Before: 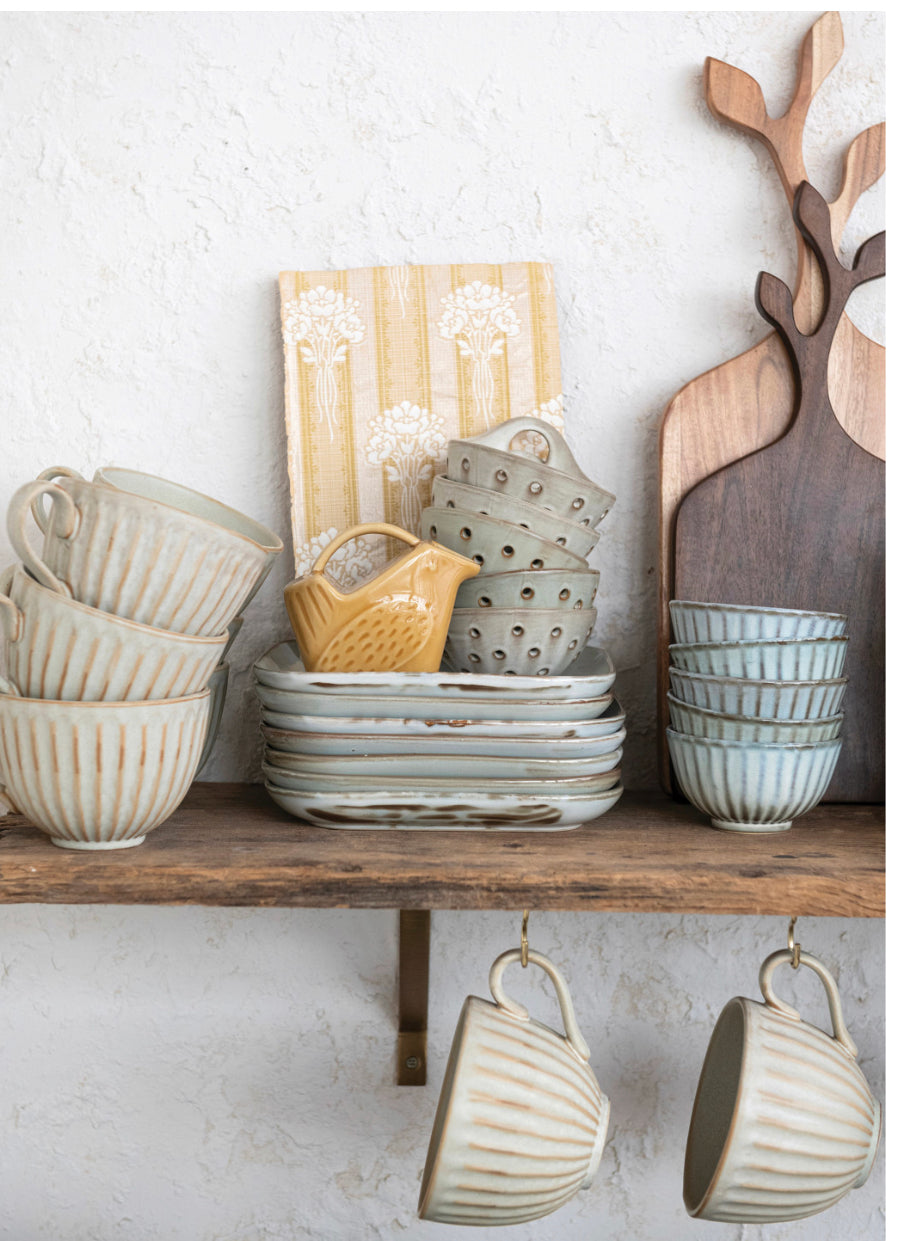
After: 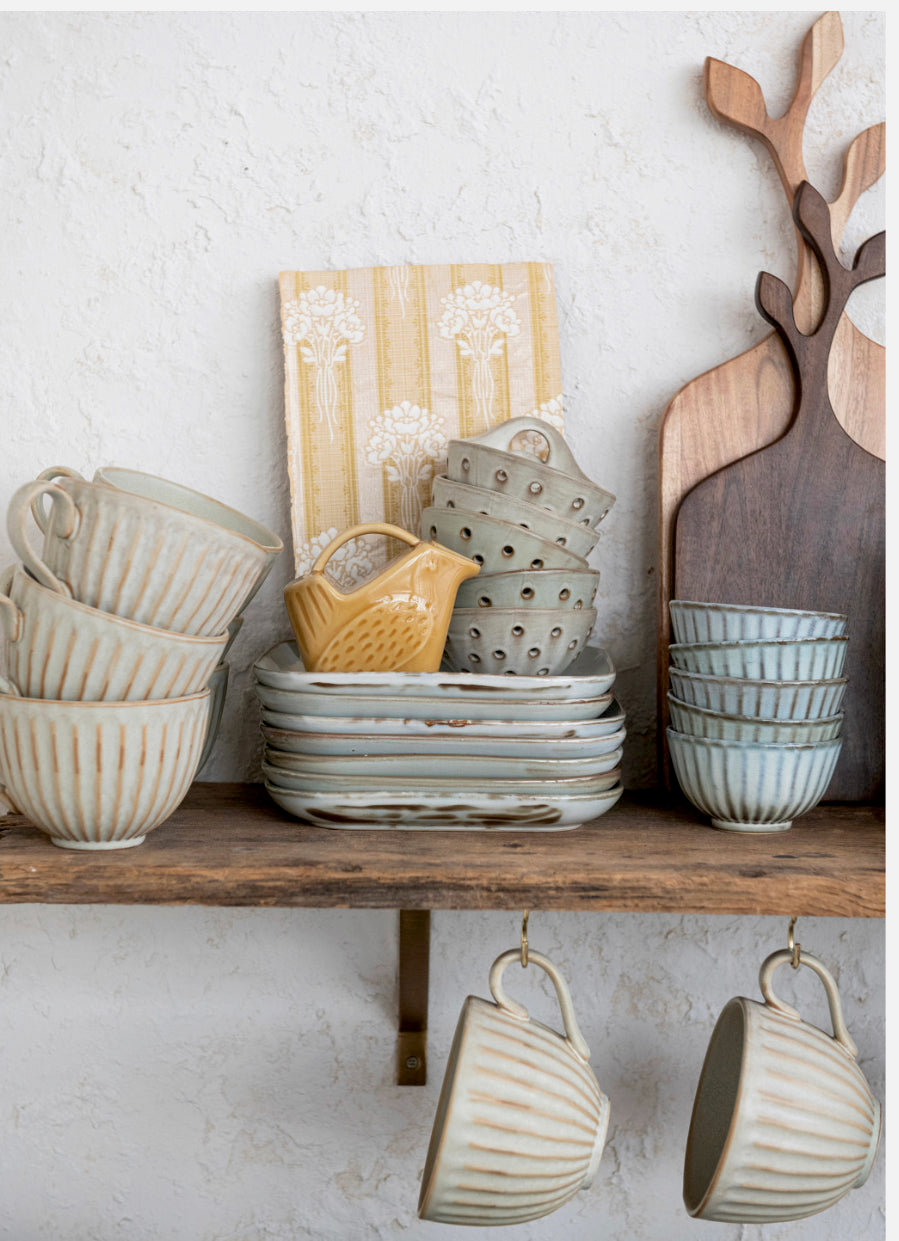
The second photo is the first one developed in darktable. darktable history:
exposure: black level correction 0.009, exposure -0.164 EV, compensate exposure bias true, compensate highlight preservation false
